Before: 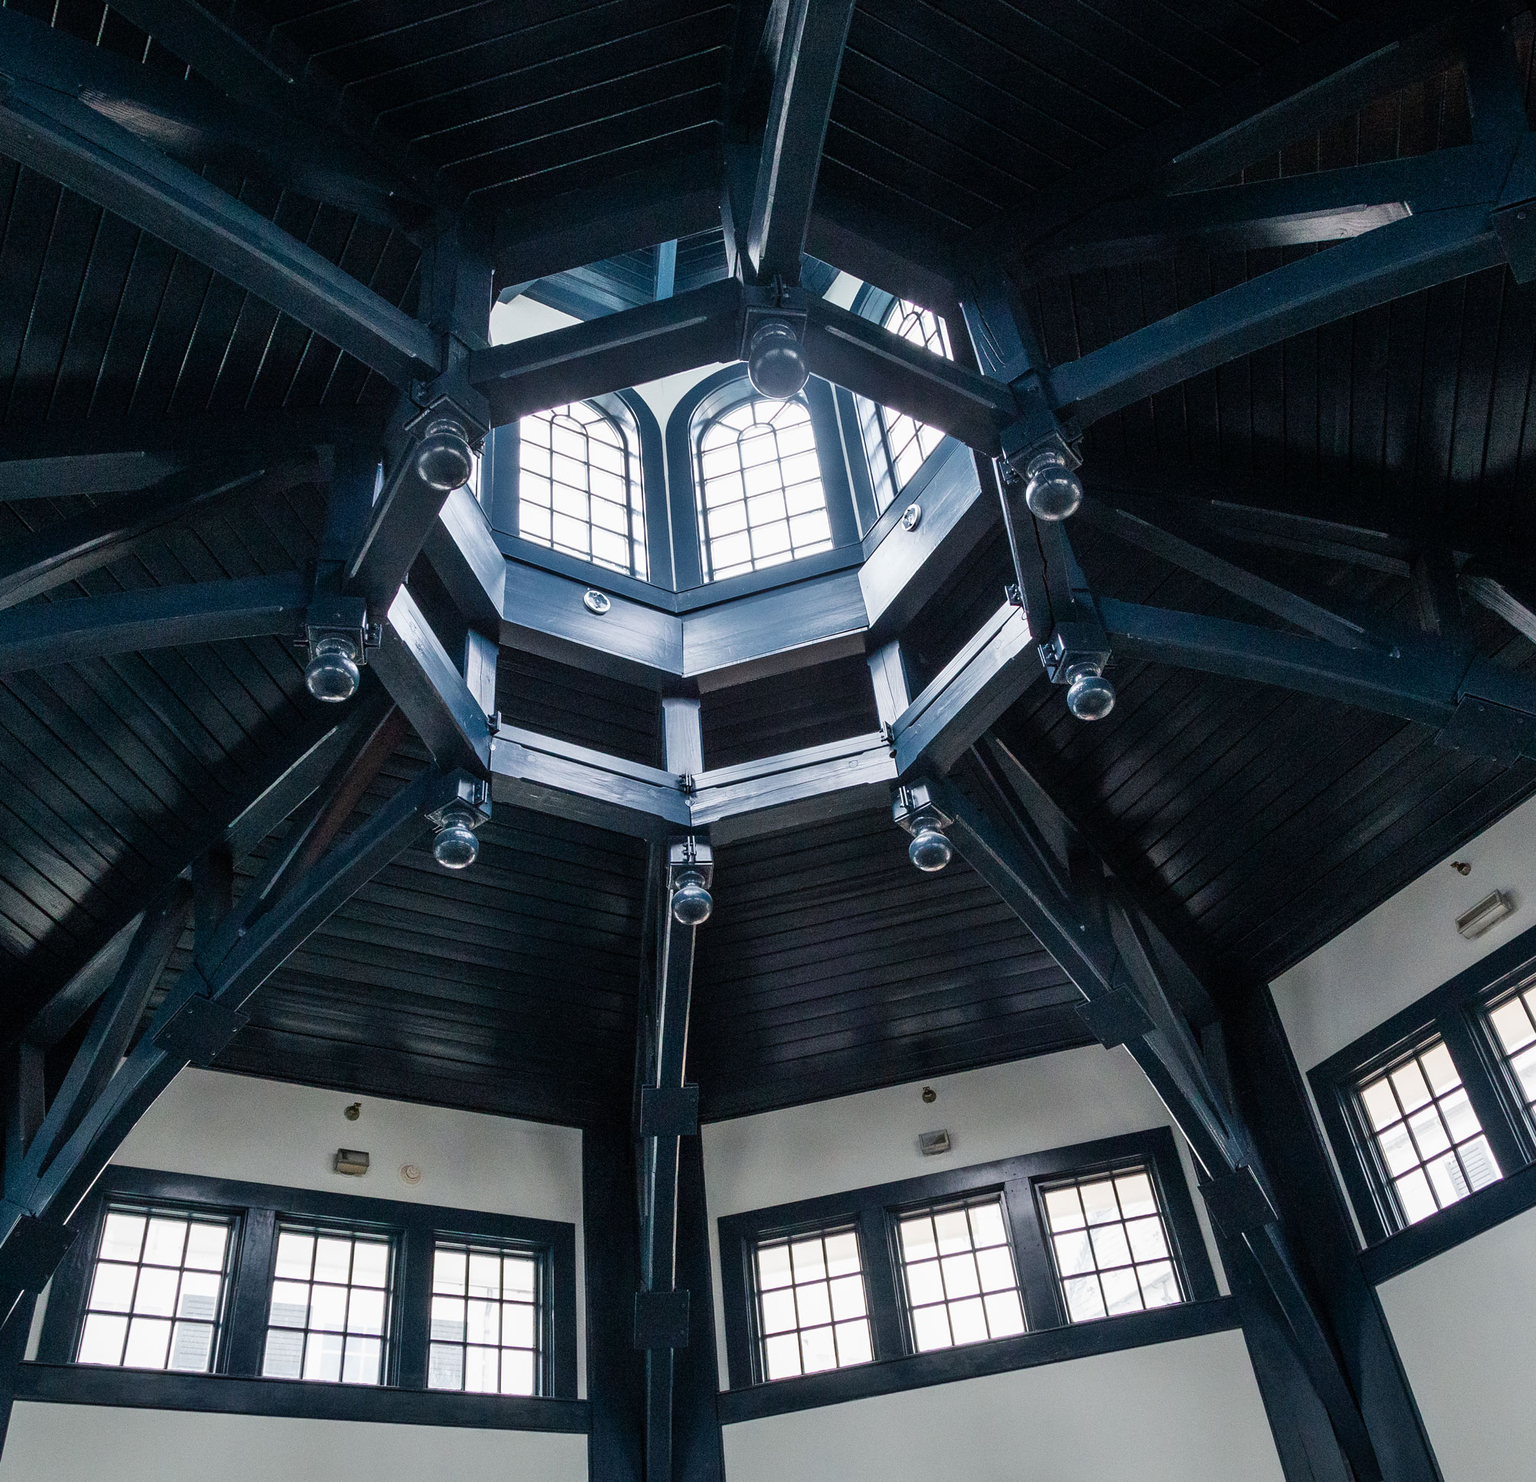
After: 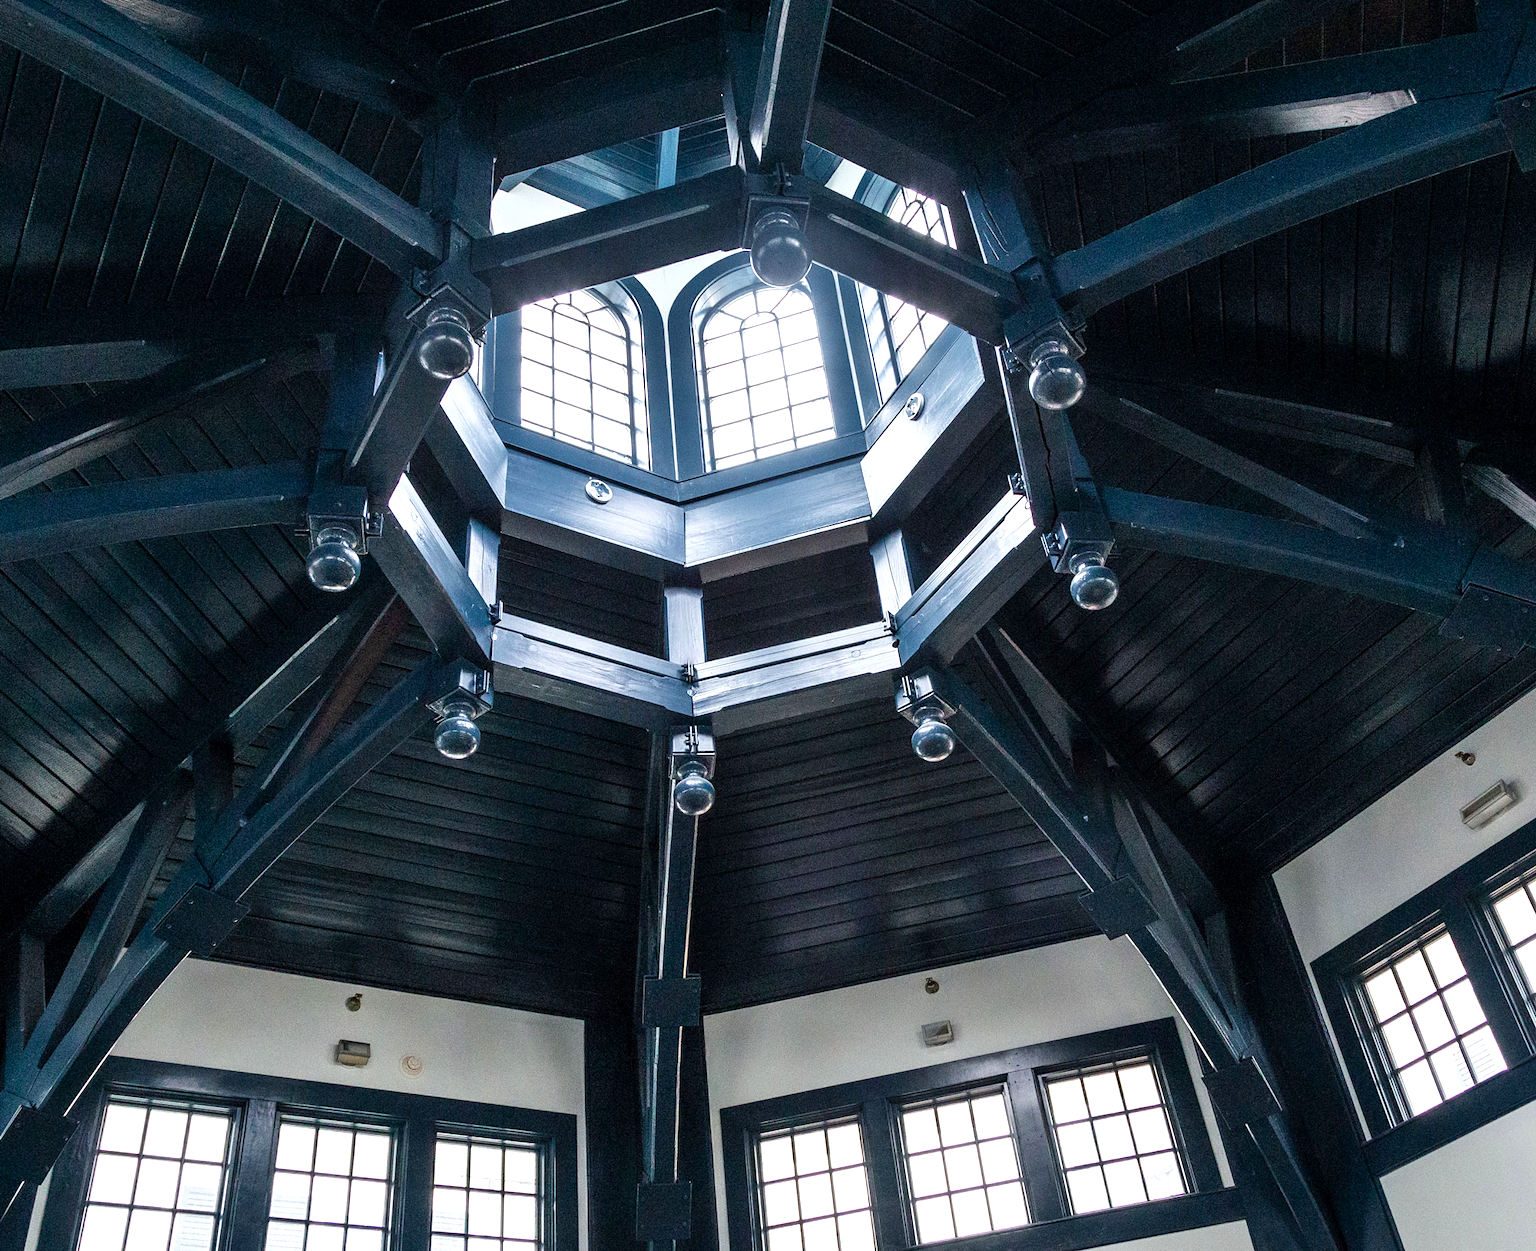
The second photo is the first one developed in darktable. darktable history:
crop: top 7.625%, bottom 8.027%
exposure: black level correction 0.001, exposure 0.5 EV, compensate exposure bias true, compensate highlight preservation false
